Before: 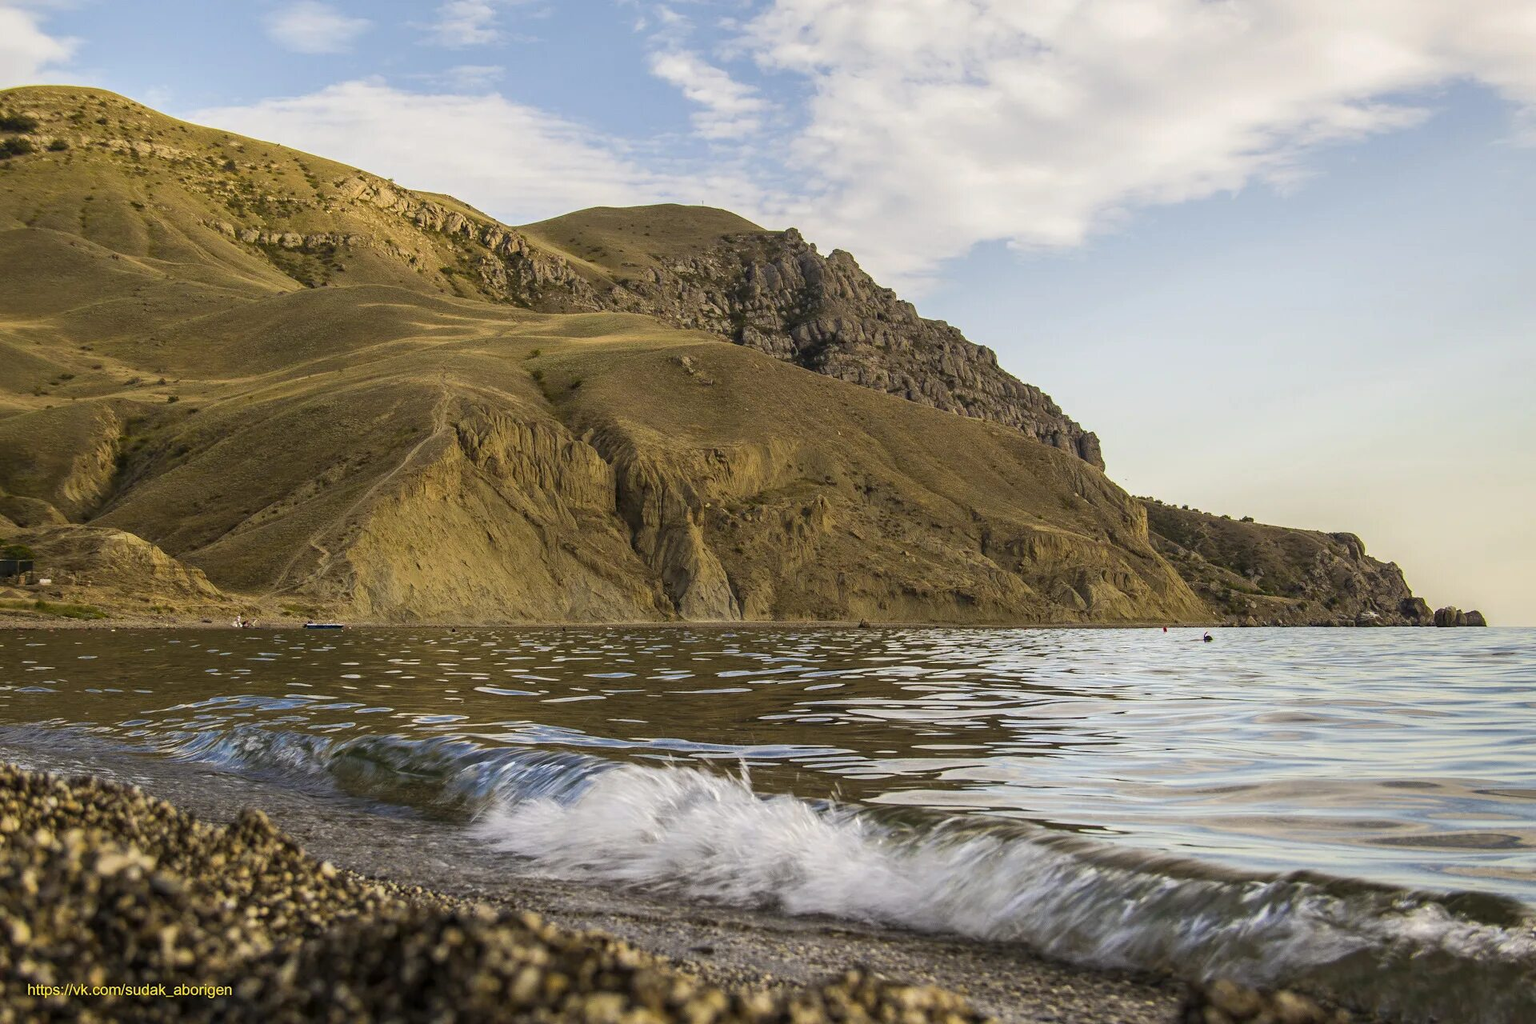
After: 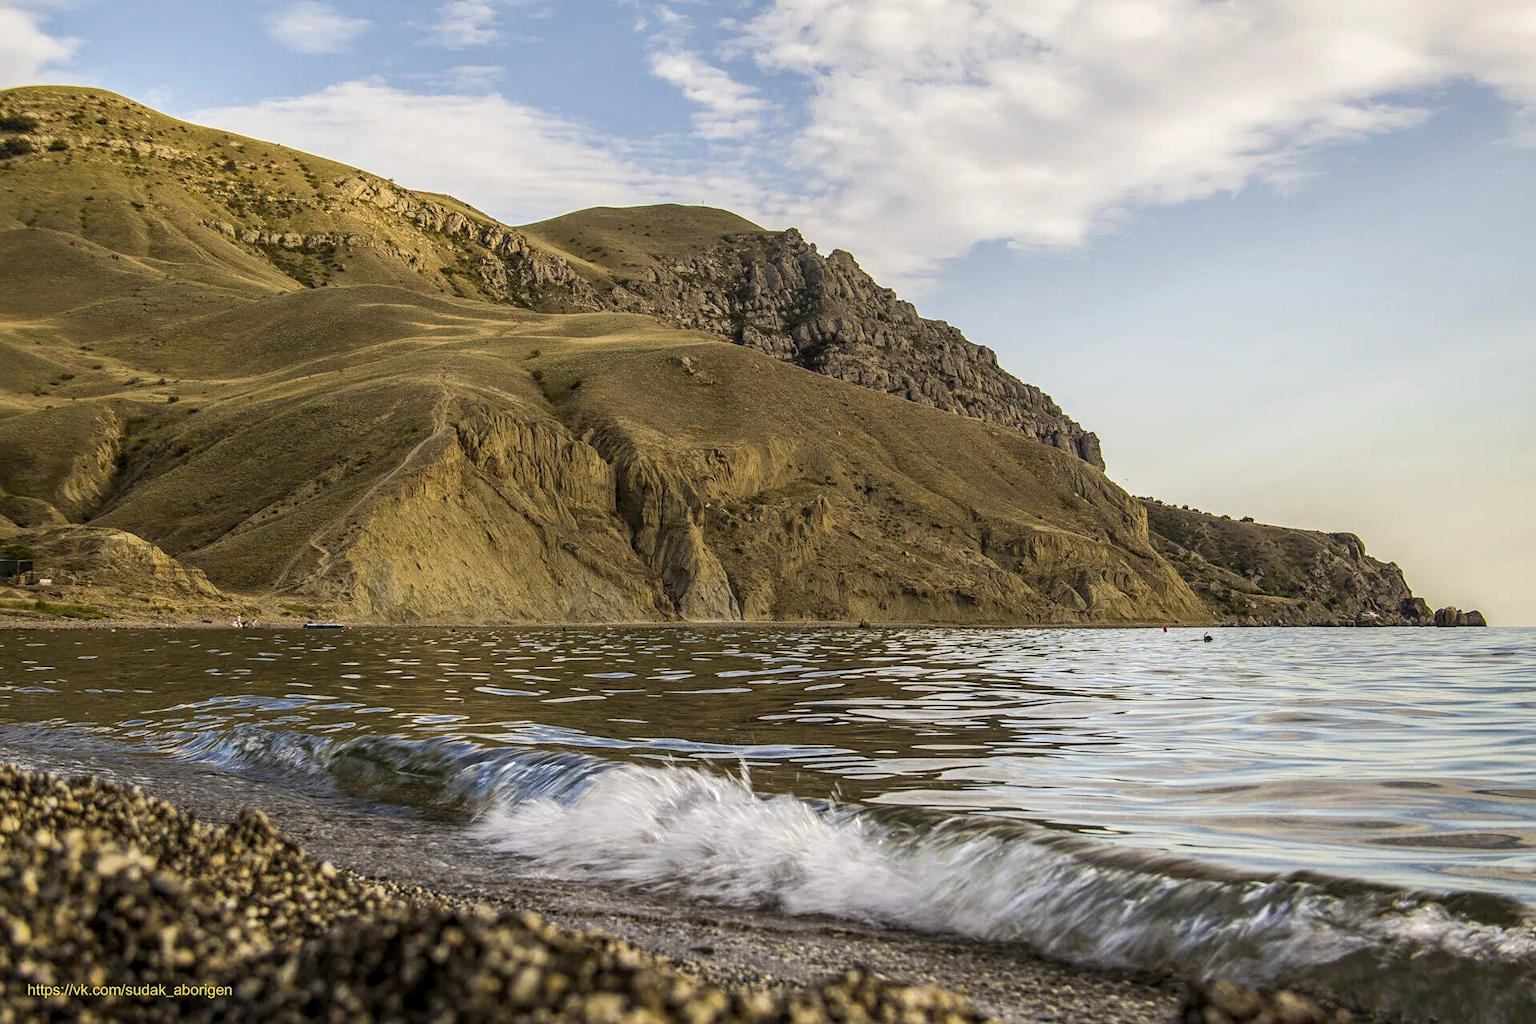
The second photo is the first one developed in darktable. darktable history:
local contrast: on, module defaults
sharpen: amount 0.2
